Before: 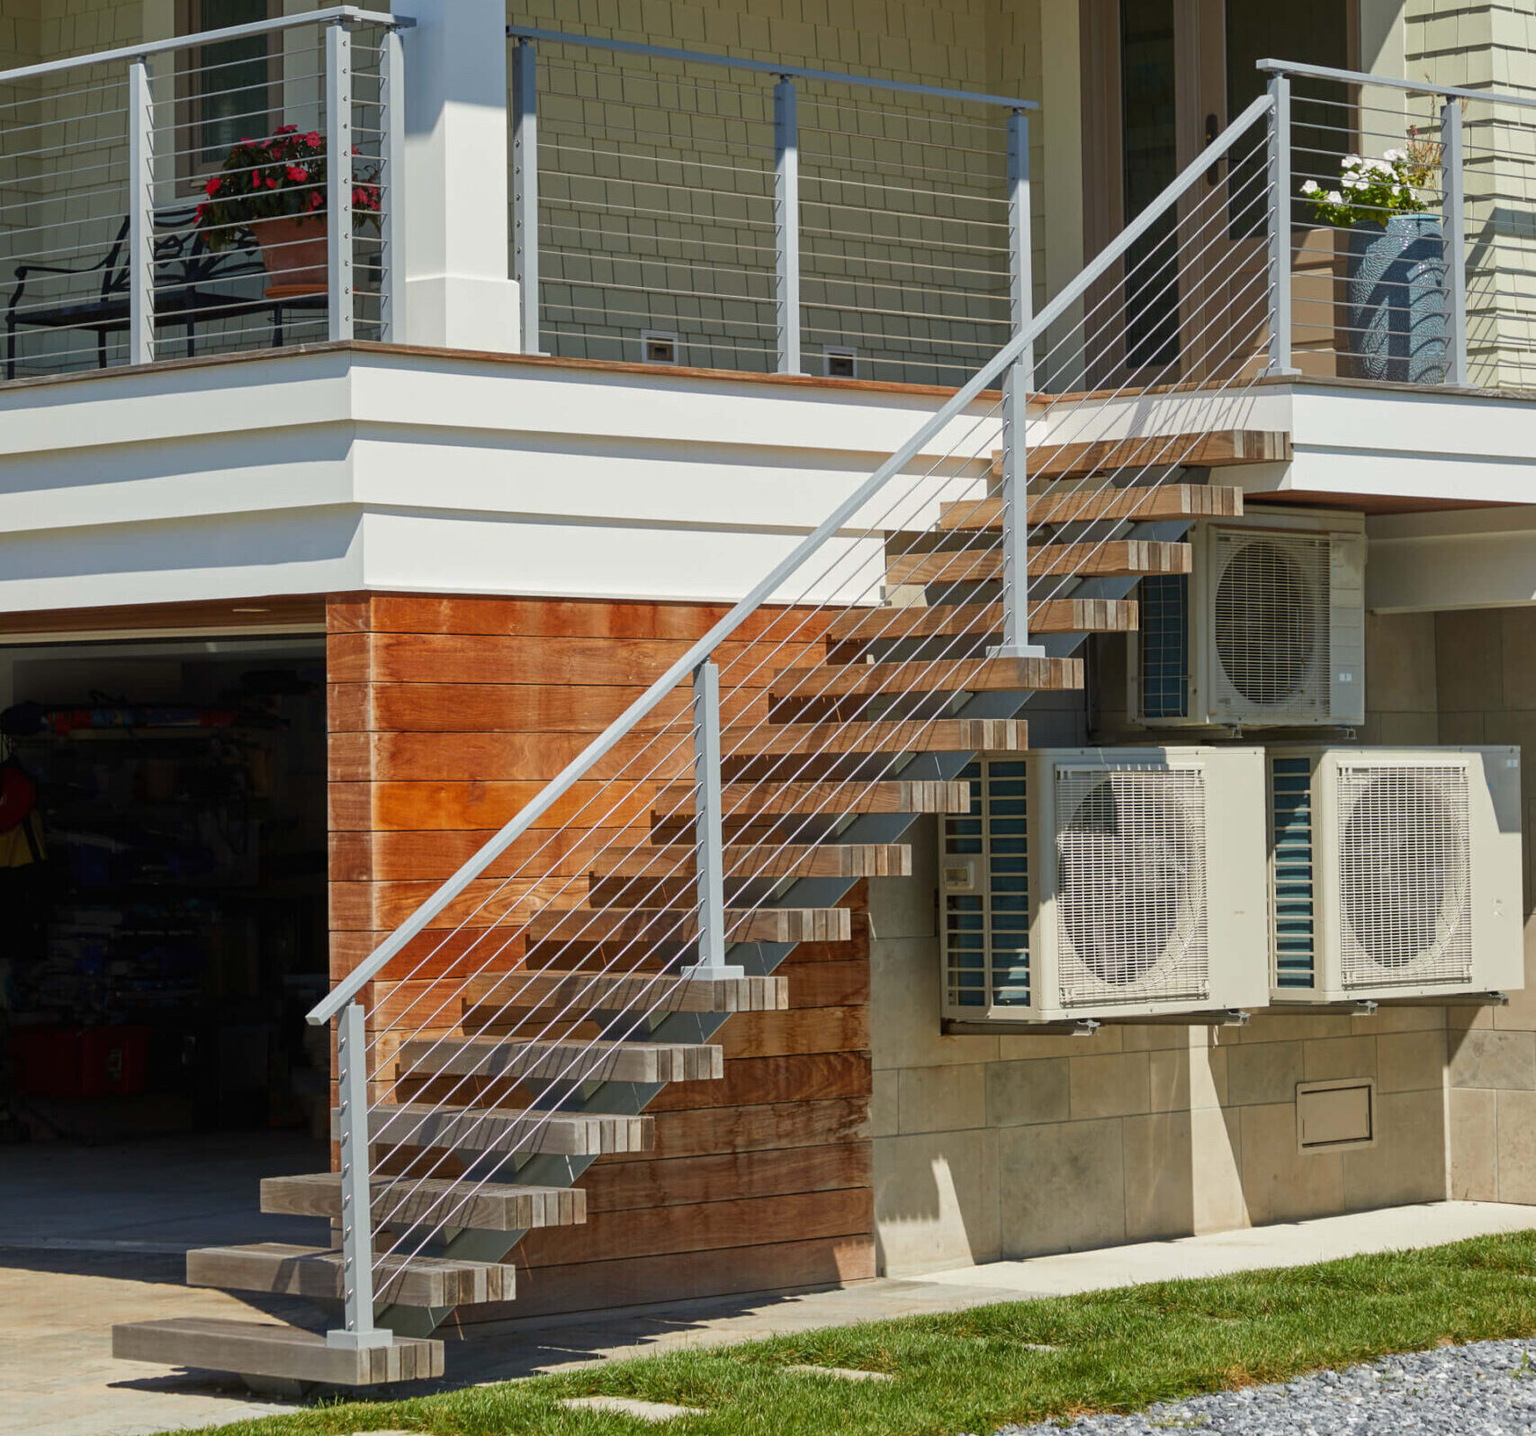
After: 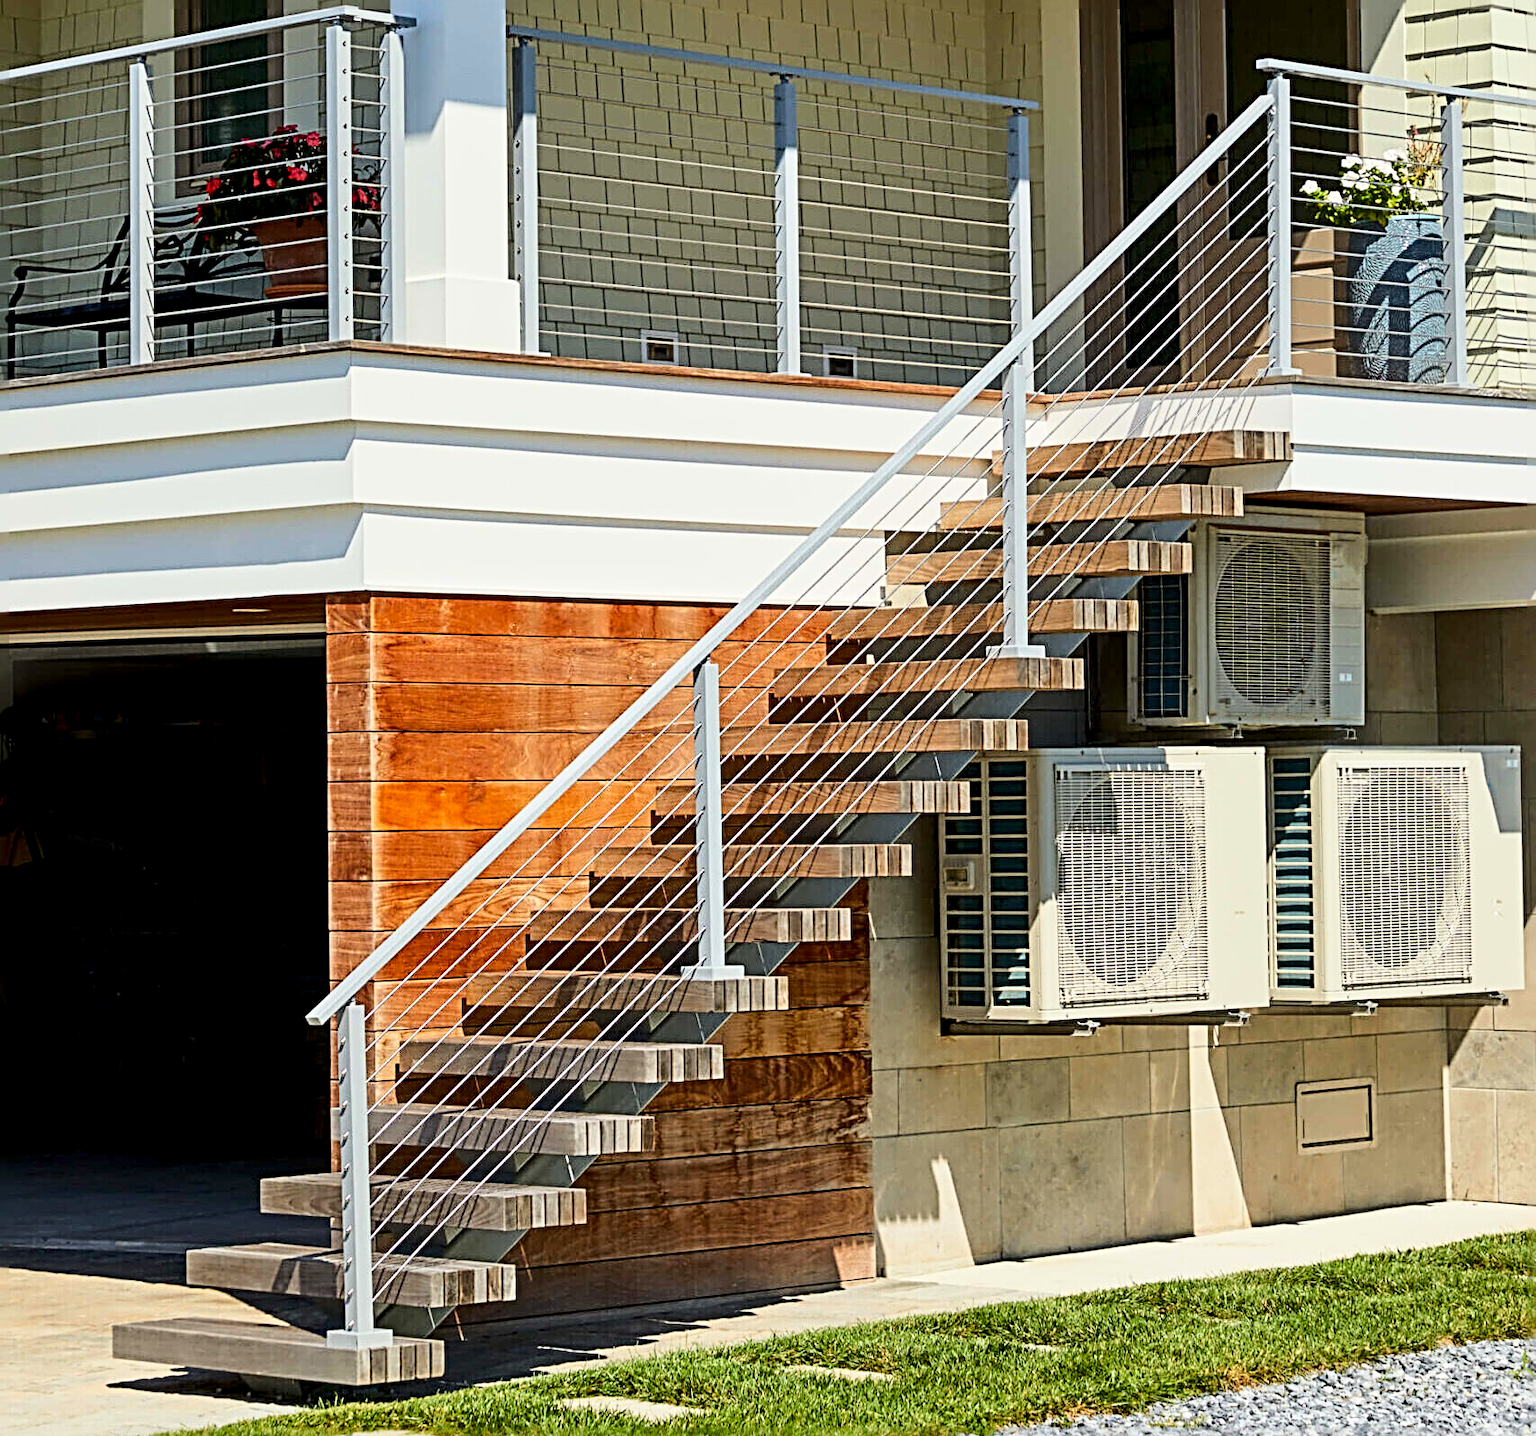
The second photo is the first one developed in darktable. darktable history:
base curve: curves: ch0 [(0, 0) (0.028, 0.03) (0.121, 0.232) (0.46, 0.748) (0.859, 0.968) (1, 1)]
sharpen: radius 3.735, amount 0.943
exposure: black level correction 0.009, exposure -0.161 EV, compensate exposure bias true, compensate highlight preservation false
